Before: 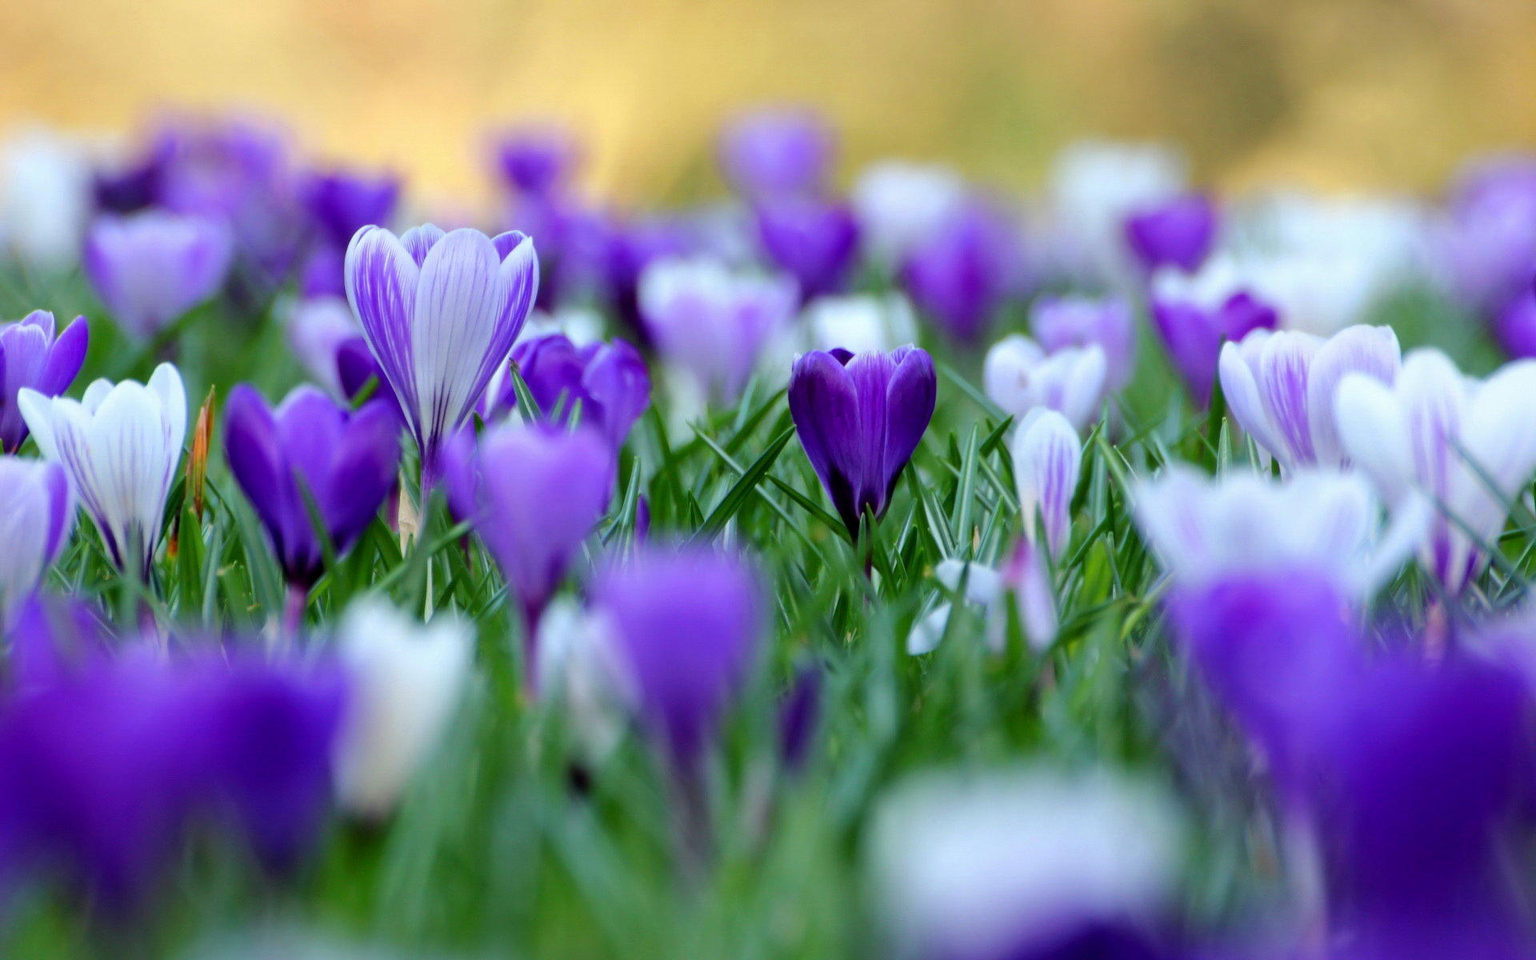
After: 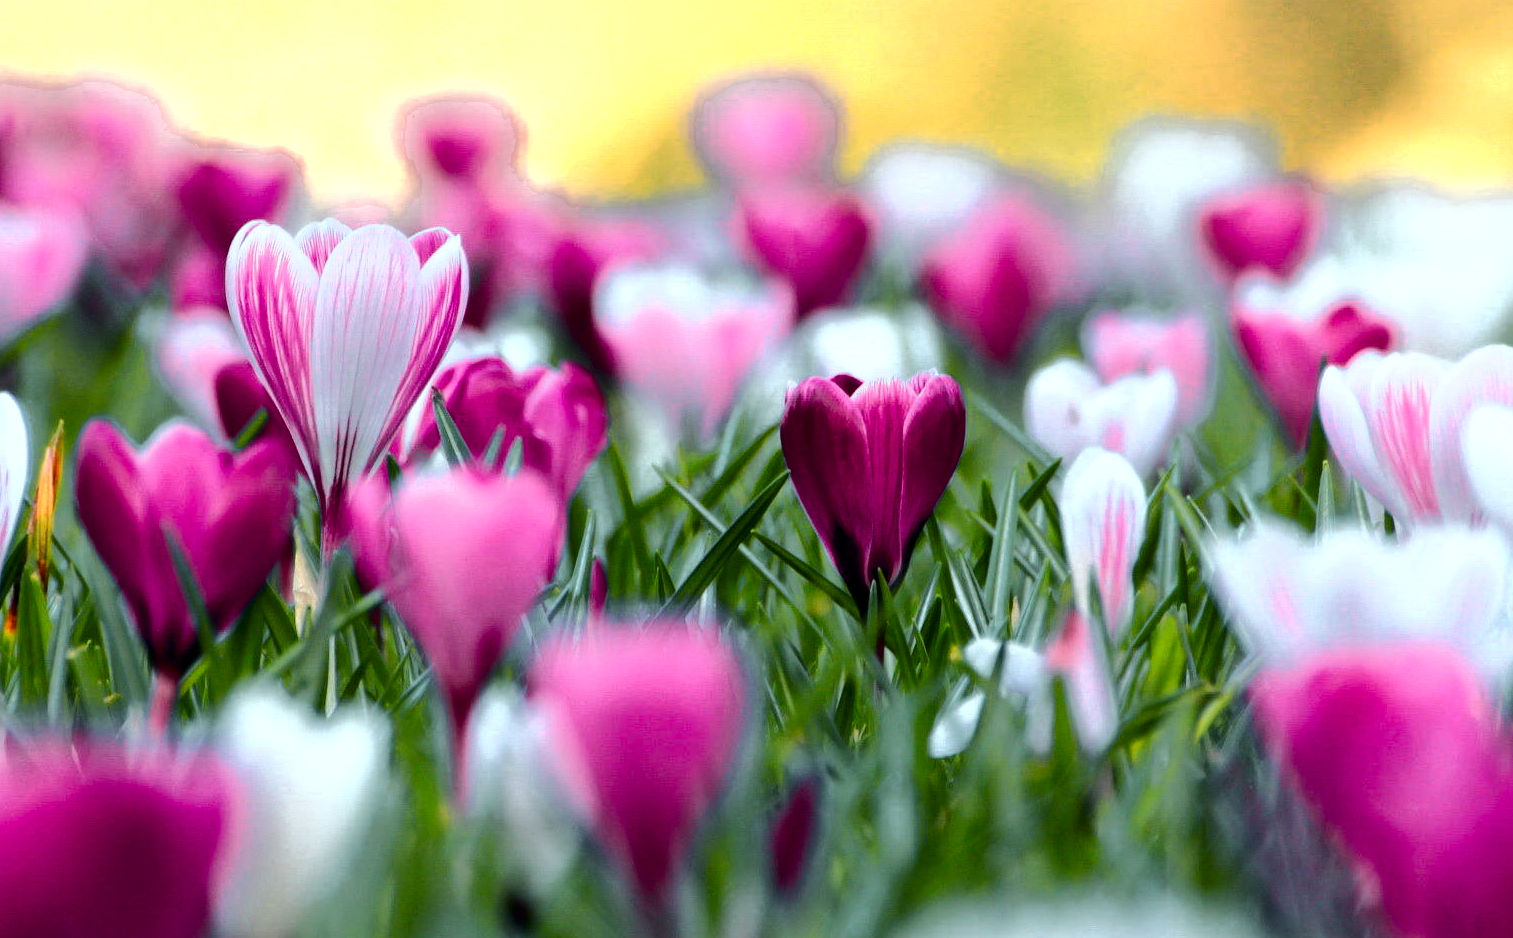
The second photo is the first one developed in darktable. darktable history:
color zones: curves: ch0 [(0.018, 0.548) (0.197, 0.654) (0.425, 0.447) (0.605, 0.658) (0.732, 0.579)]; ch1 [(0.105, 0.531) (0.224, 0.531) (0.386, 0.39) (0.618, 0.456) (0.732, 0.456) (0.956, 0.421)]; ch2 [(0.039, 0.583) (0.215, 0.465) (0.399, 0.544) (0.465, 0.548) (0.614, 0.447) (0.724, 0.43) (0.882, 0.623) (0.956, 0.632)]
tone curve: curves: ch0 [(0.003, 0) (0.066, 0.023) (0.154, 0.082) (0.281, 0.221) (0.405, 0.389) (0.517, 0.553) (0.716, 0.743) (0.822, 0.882) (1, 1)]; ch1 [(0, 0) (0.164, 0.115) (0.337, 0.332) (0.39, 0.398) (0.464, 0.461) (0.501, 0.5) (0.521, 0.526) (0.571, 0.606) (0.656, 0.677) (0.723, 0.731) (0.811, 0.796) (1, 1)]; ch2 [(0, 0) (0.337, 0.382) (0.464, 0.476) (0.501, 0.502) (0.527, 0.54) (0.556, 0.567) (0.575, 0.606) (0.659, 0.736) (1, 1)], color space Lab, independent channels, preserve colors none
crop and rotate: left 10.708%, top 5.153%, right 10.462%, bottom 16.644%
